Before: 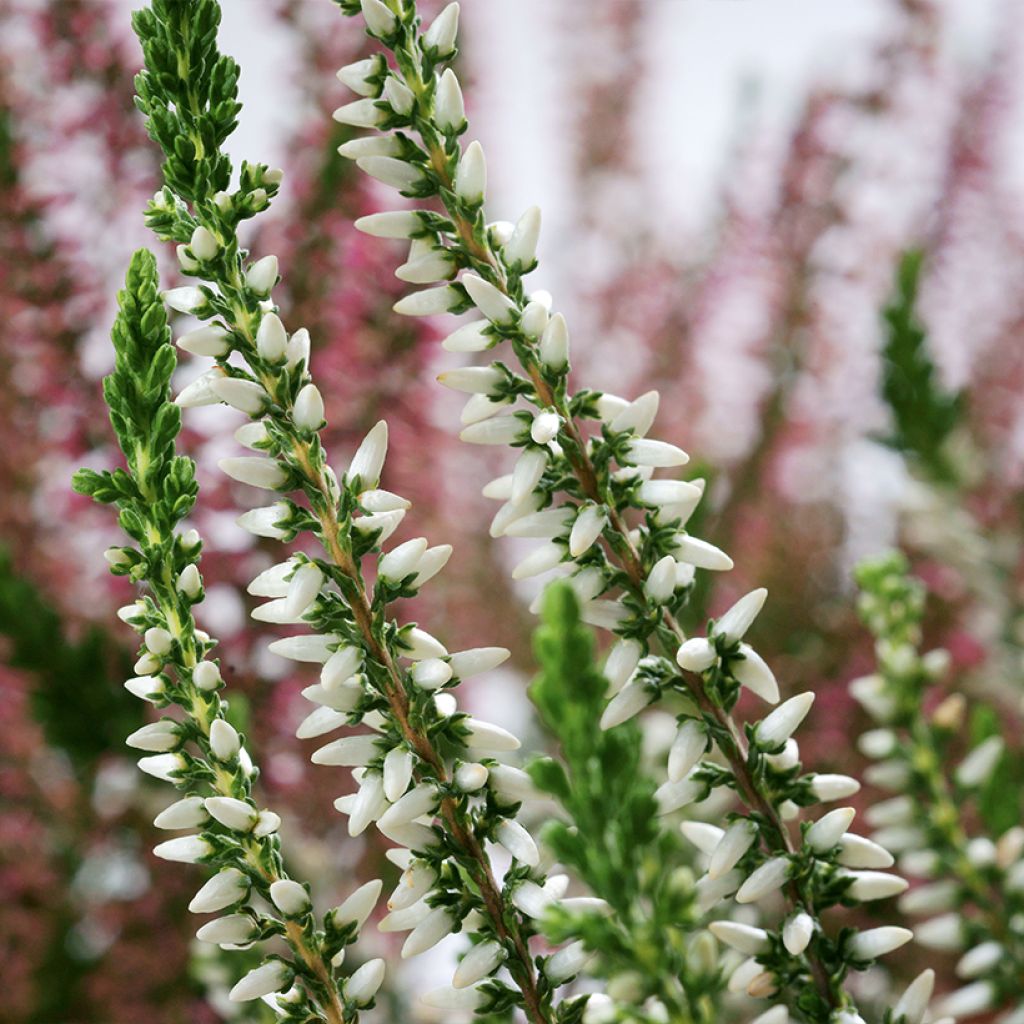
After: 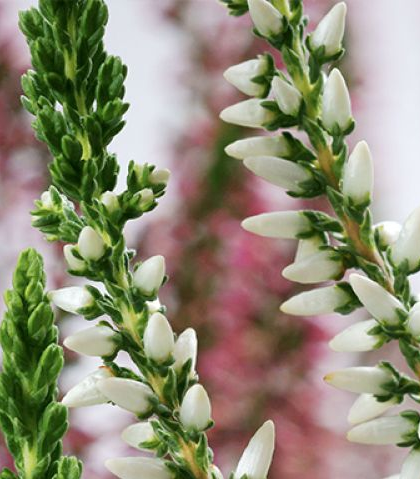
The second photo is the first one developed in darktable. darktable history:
crop and rotate: left 11.045%, top 0.082%, right 47.885%, bottom 53.071%
